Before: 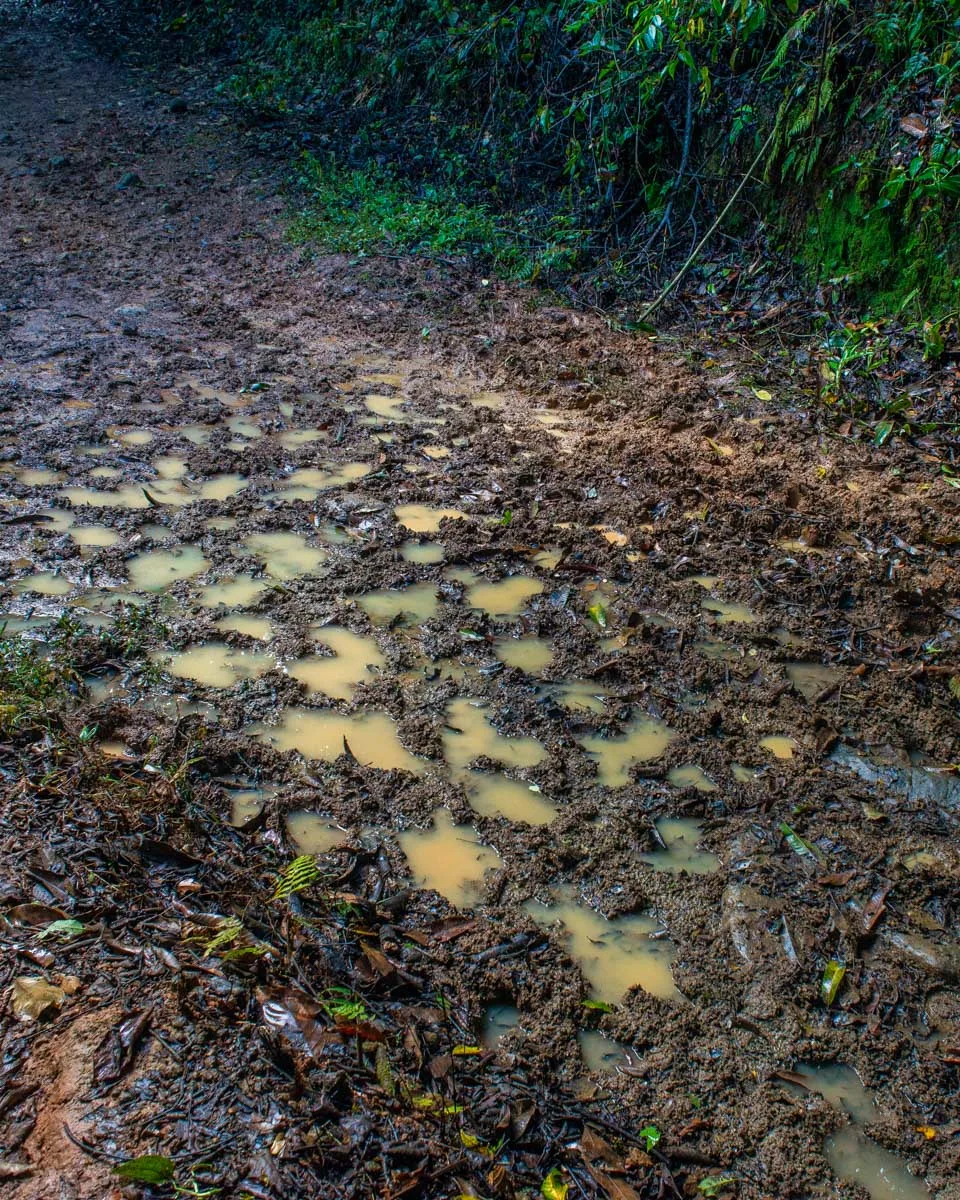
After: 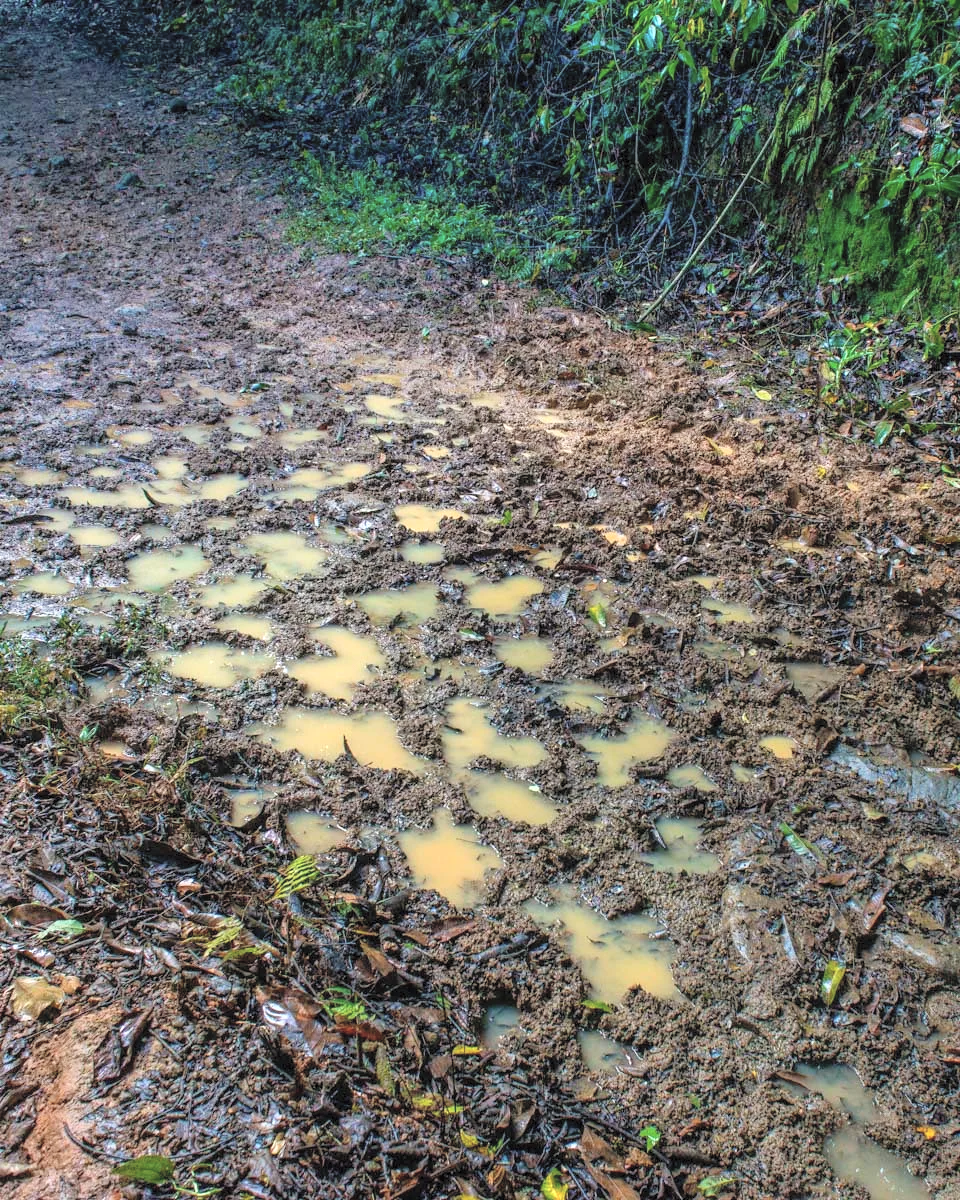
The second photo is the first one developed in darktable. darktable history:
shadows and highlights: radius 47.43, white point adjustment 6.54, compress 79.81%, soften with gaussian
contrast brightness saturation: brightness 0.274
